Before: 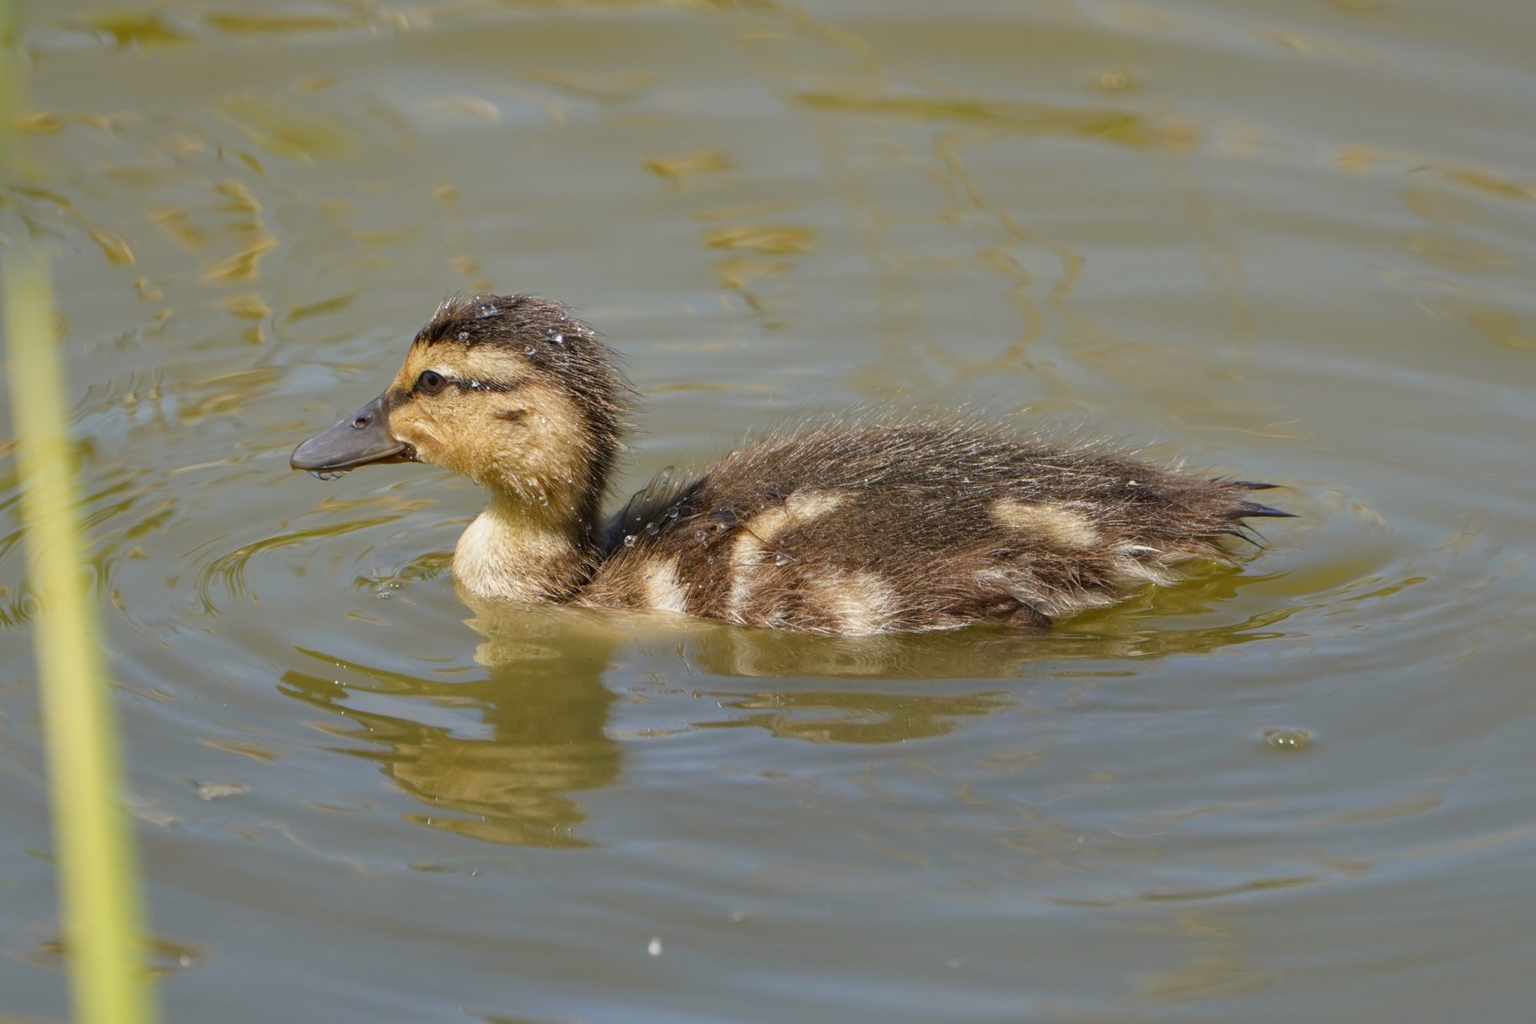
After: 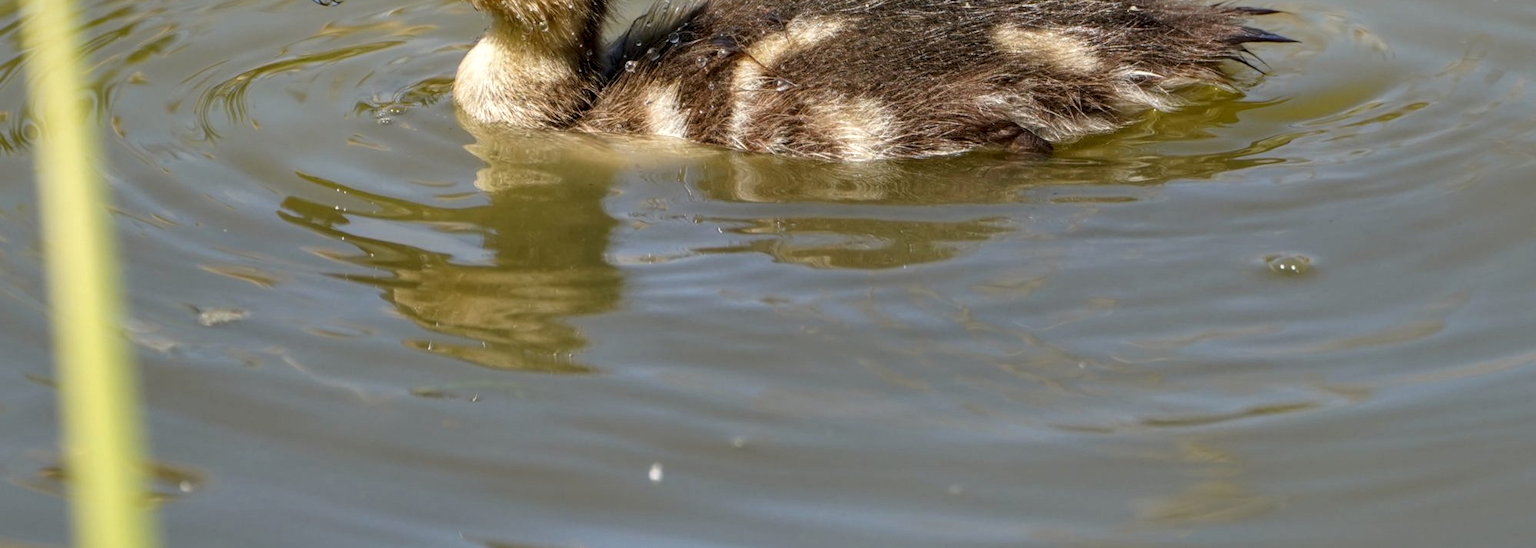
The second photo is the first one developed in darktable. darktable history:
local contrast: highlights 58%, detail 145%
crop and rotate: top 46.383%, right 0.088%
